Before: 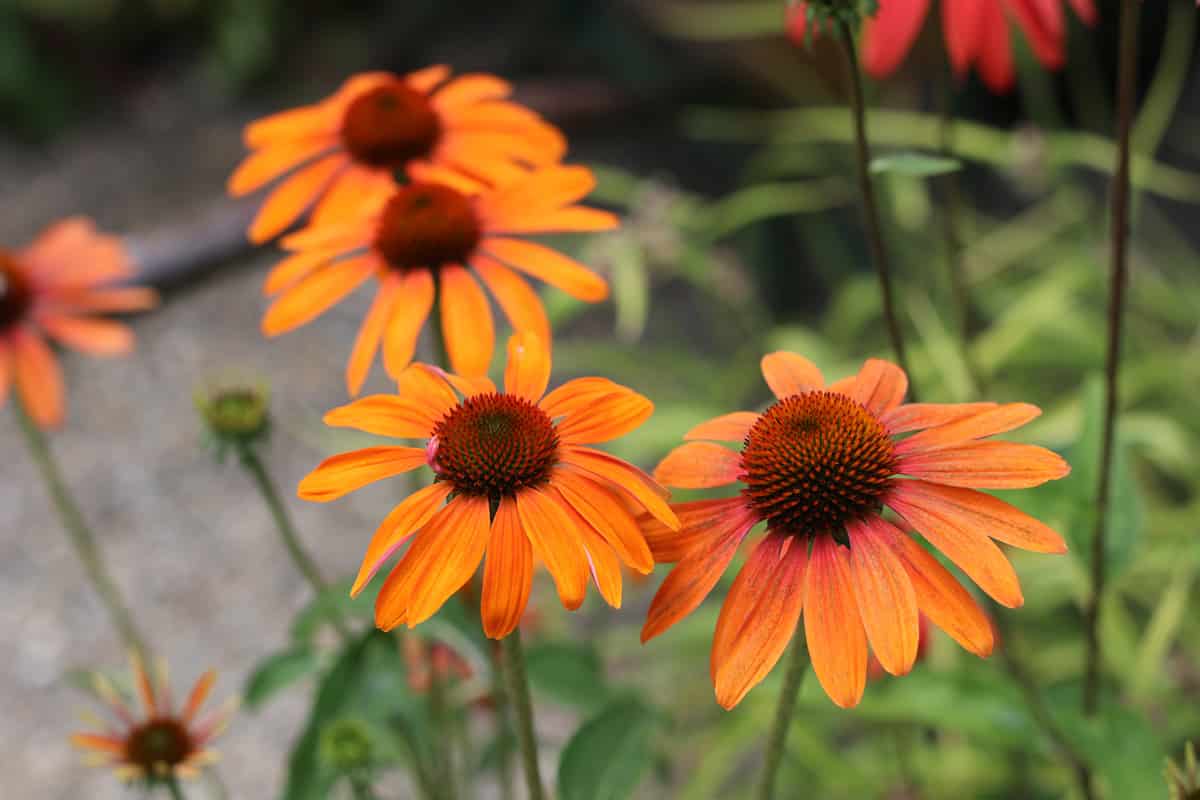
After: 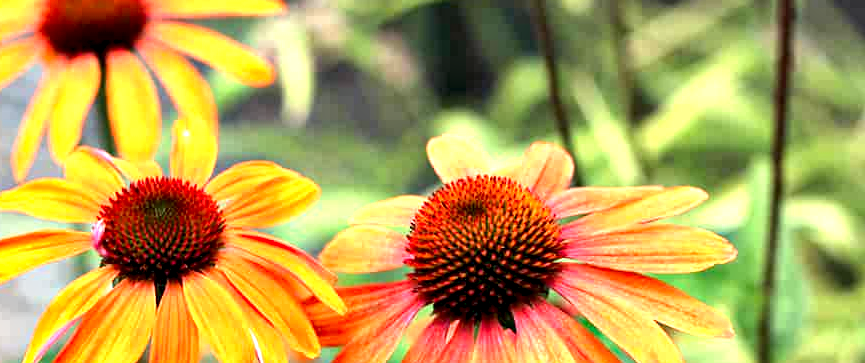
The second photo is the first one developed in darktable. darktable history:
exposure: black level correction 0.001, exposure 1.316 EV, compensate highlight preservation false
crop and rotate: left 27.85%, top 27.249%, bottom 27.34%
contrast equalizer: octaves 7, y [[0.6 ×6], [0.55 ×6], [0 ×6], [0 ×6], [0 ×6]]
